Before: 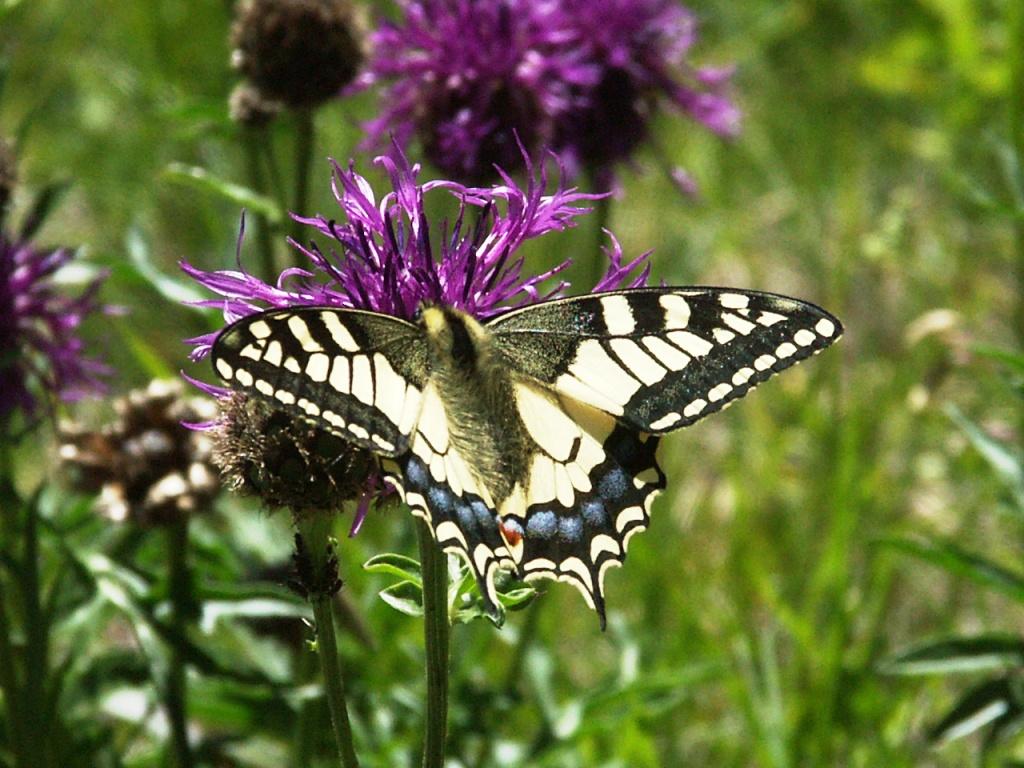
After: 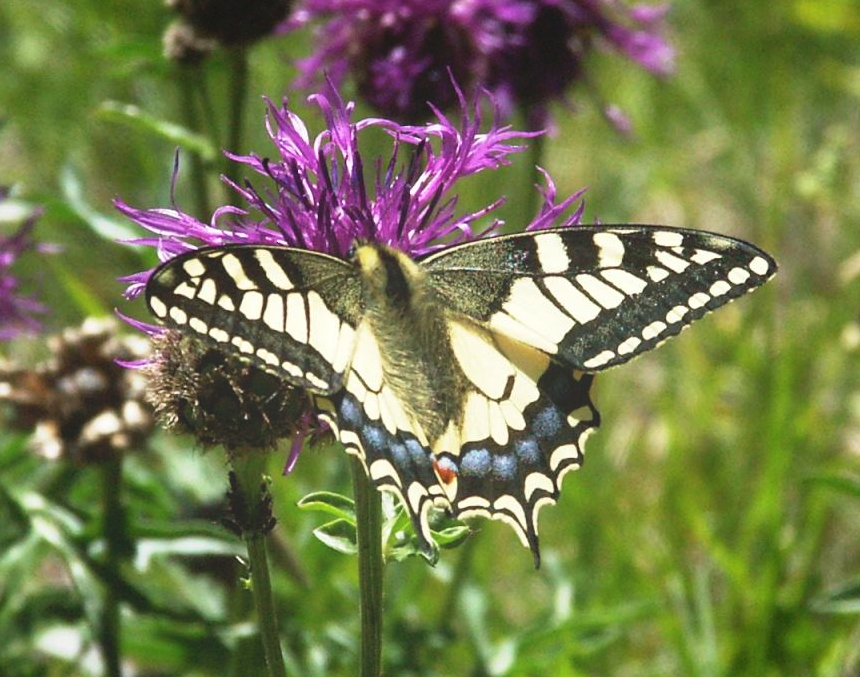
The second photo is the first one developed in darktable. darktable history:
crop: left 6.446%, top 8.188%, right 9.538%, bottom 3.548%
bloom: size 40%
